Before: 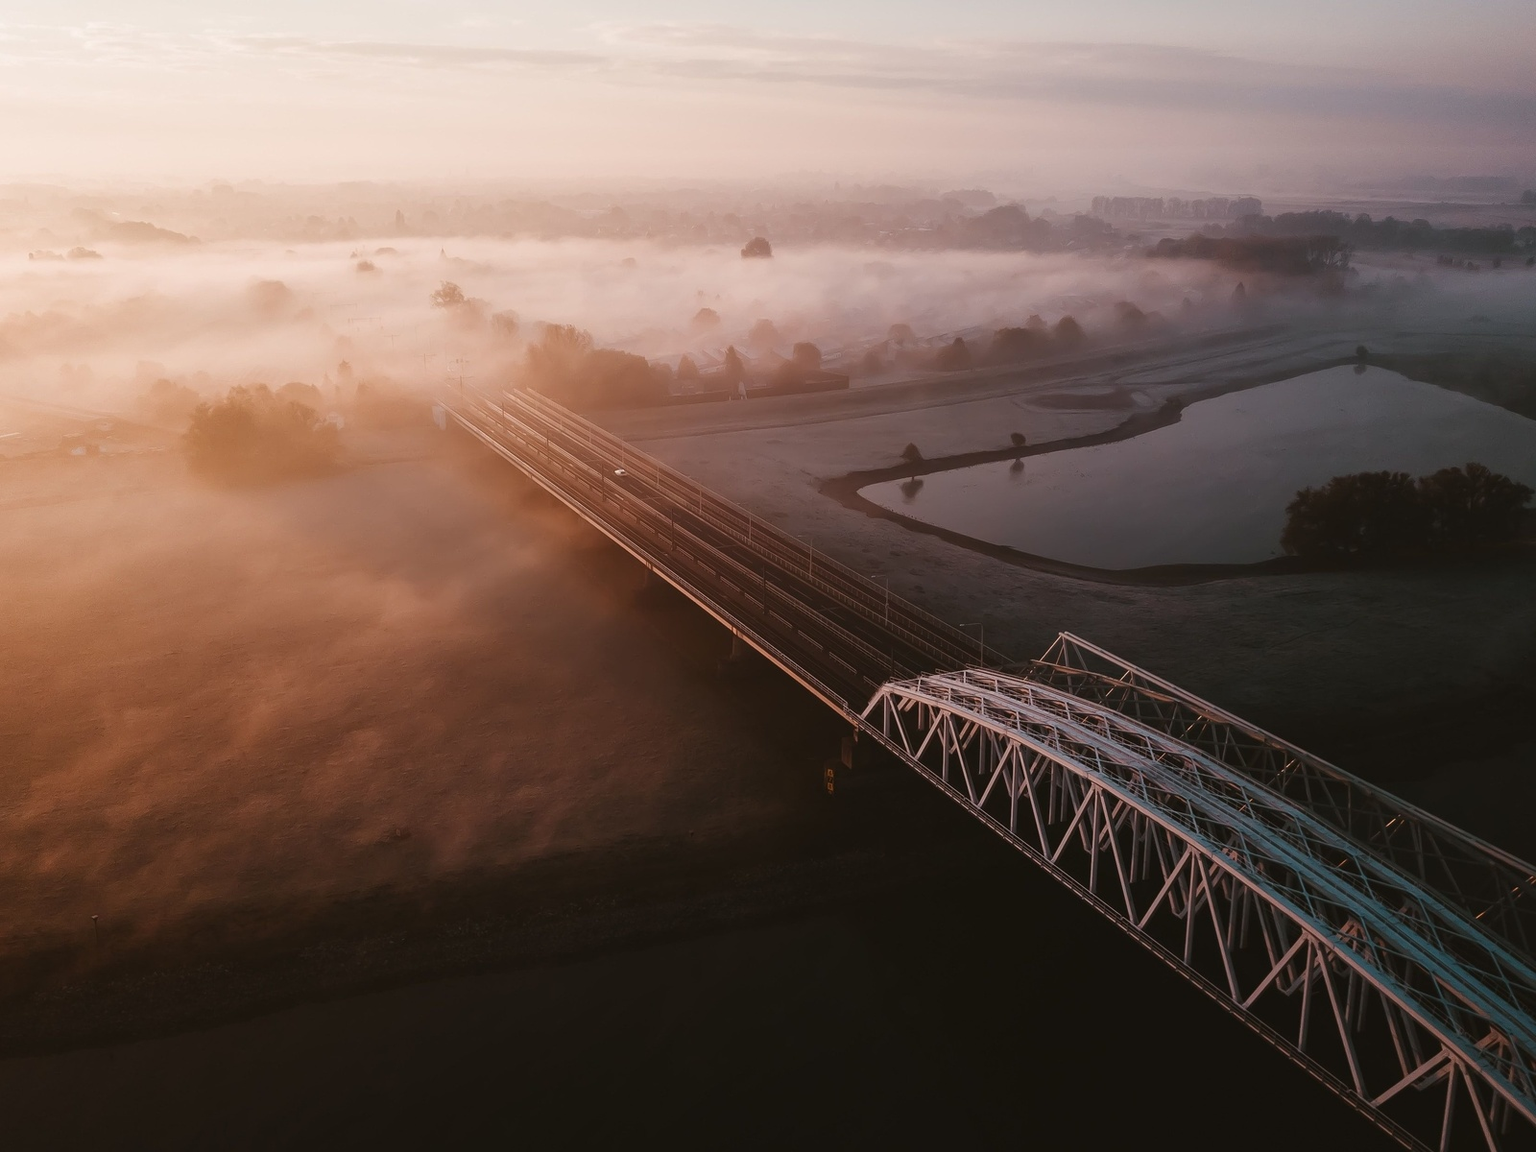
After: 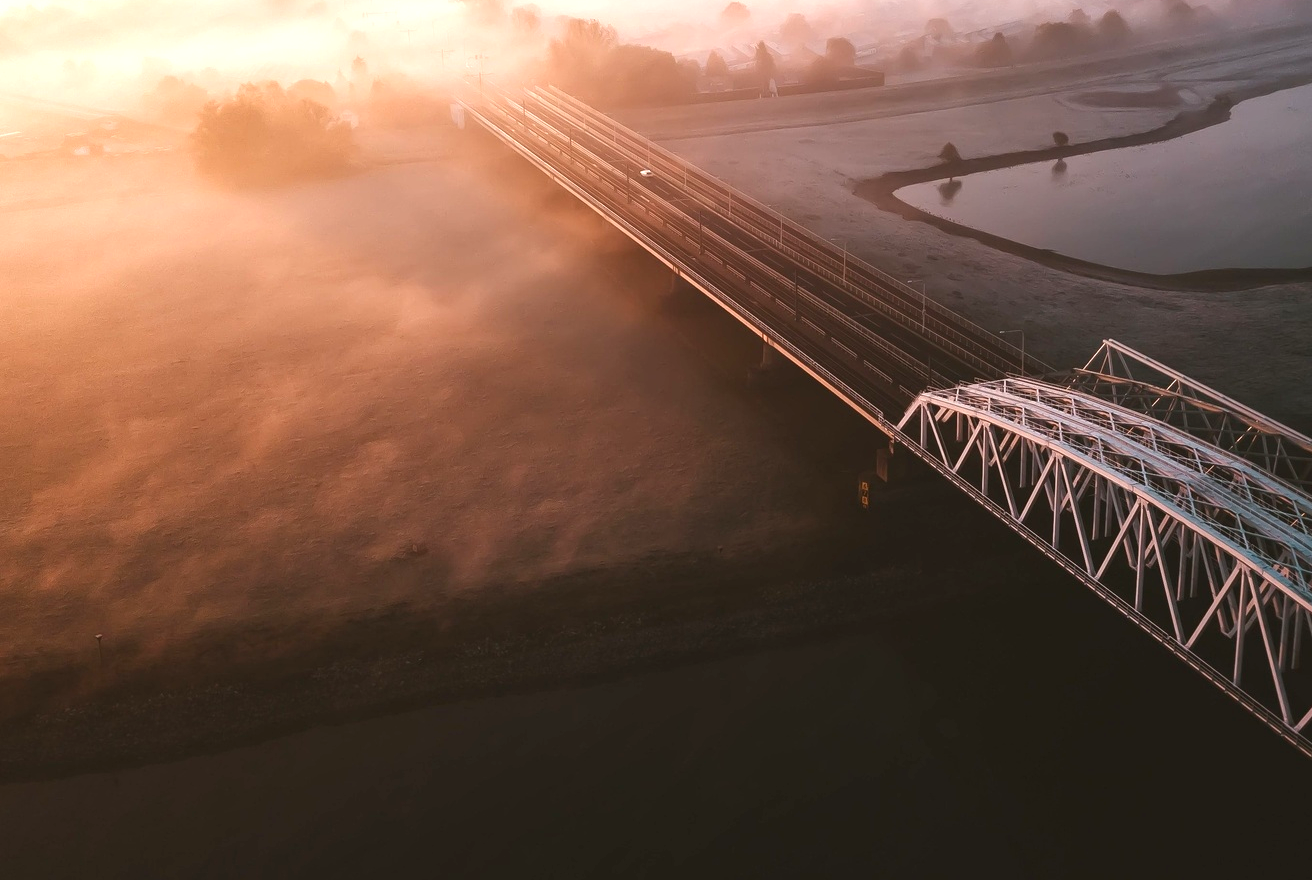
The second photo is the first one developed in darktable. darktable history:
exposure: exposure 0.918 EV, compensate highlight preservation false
crop: top 26.629%, right 17.953%
